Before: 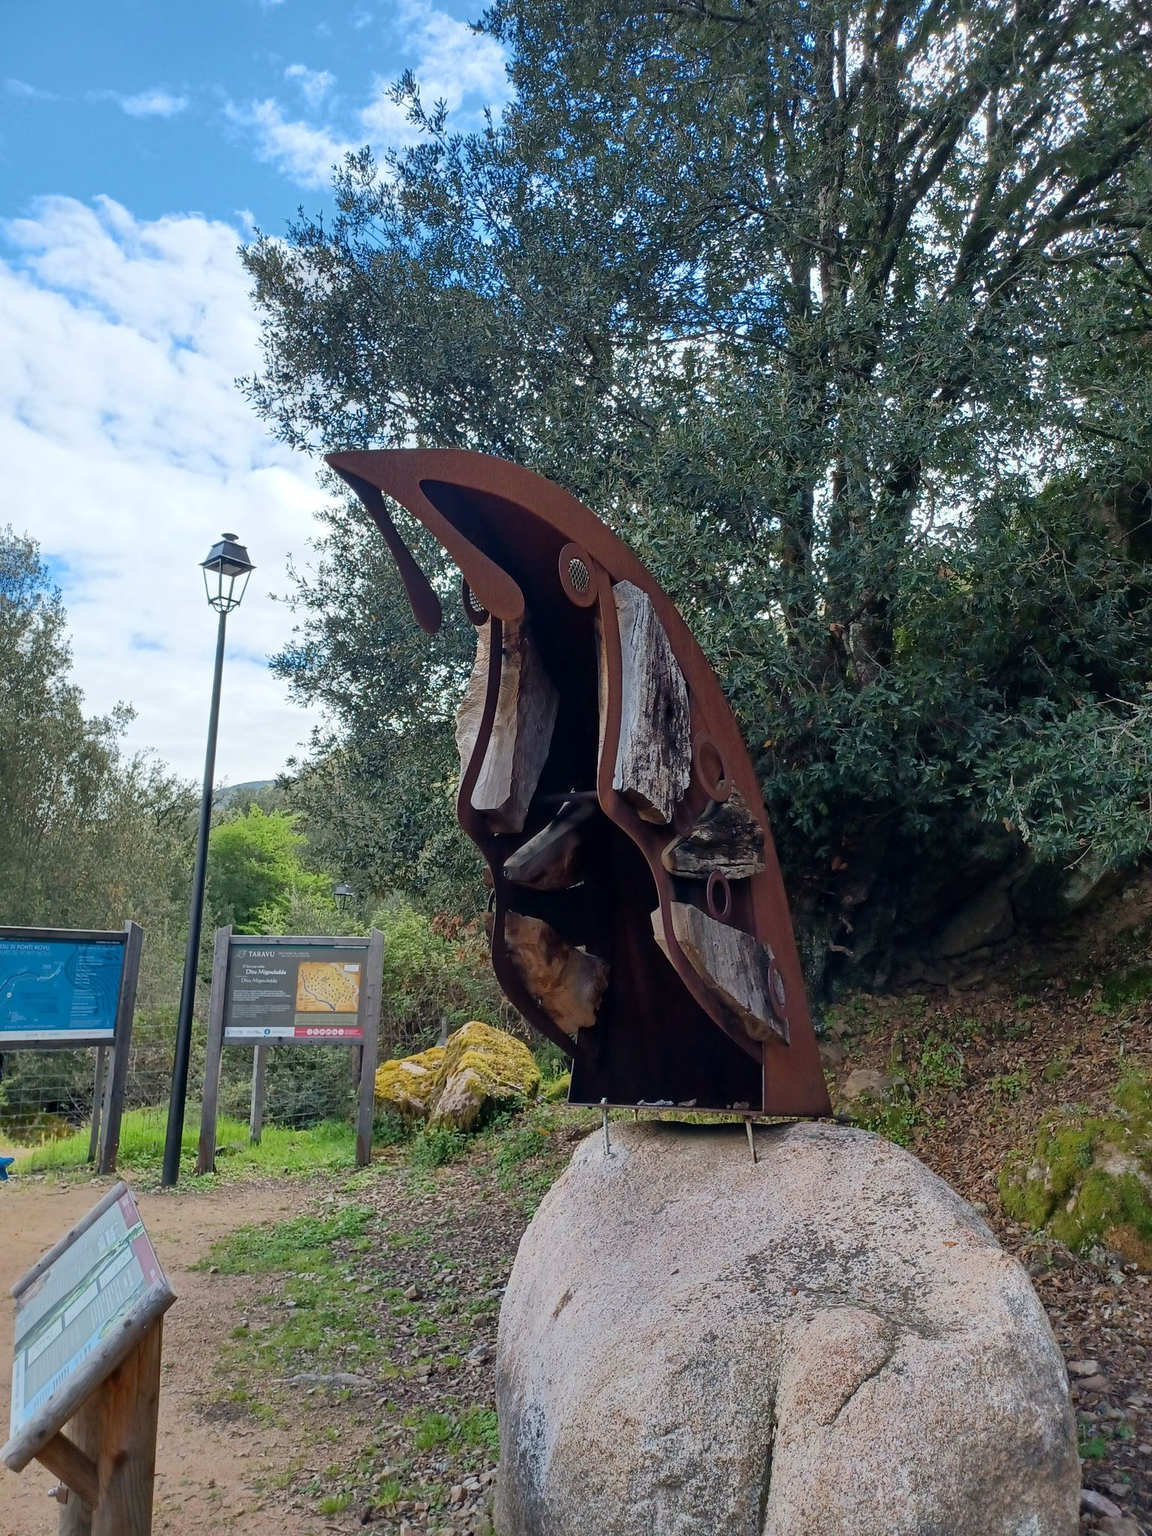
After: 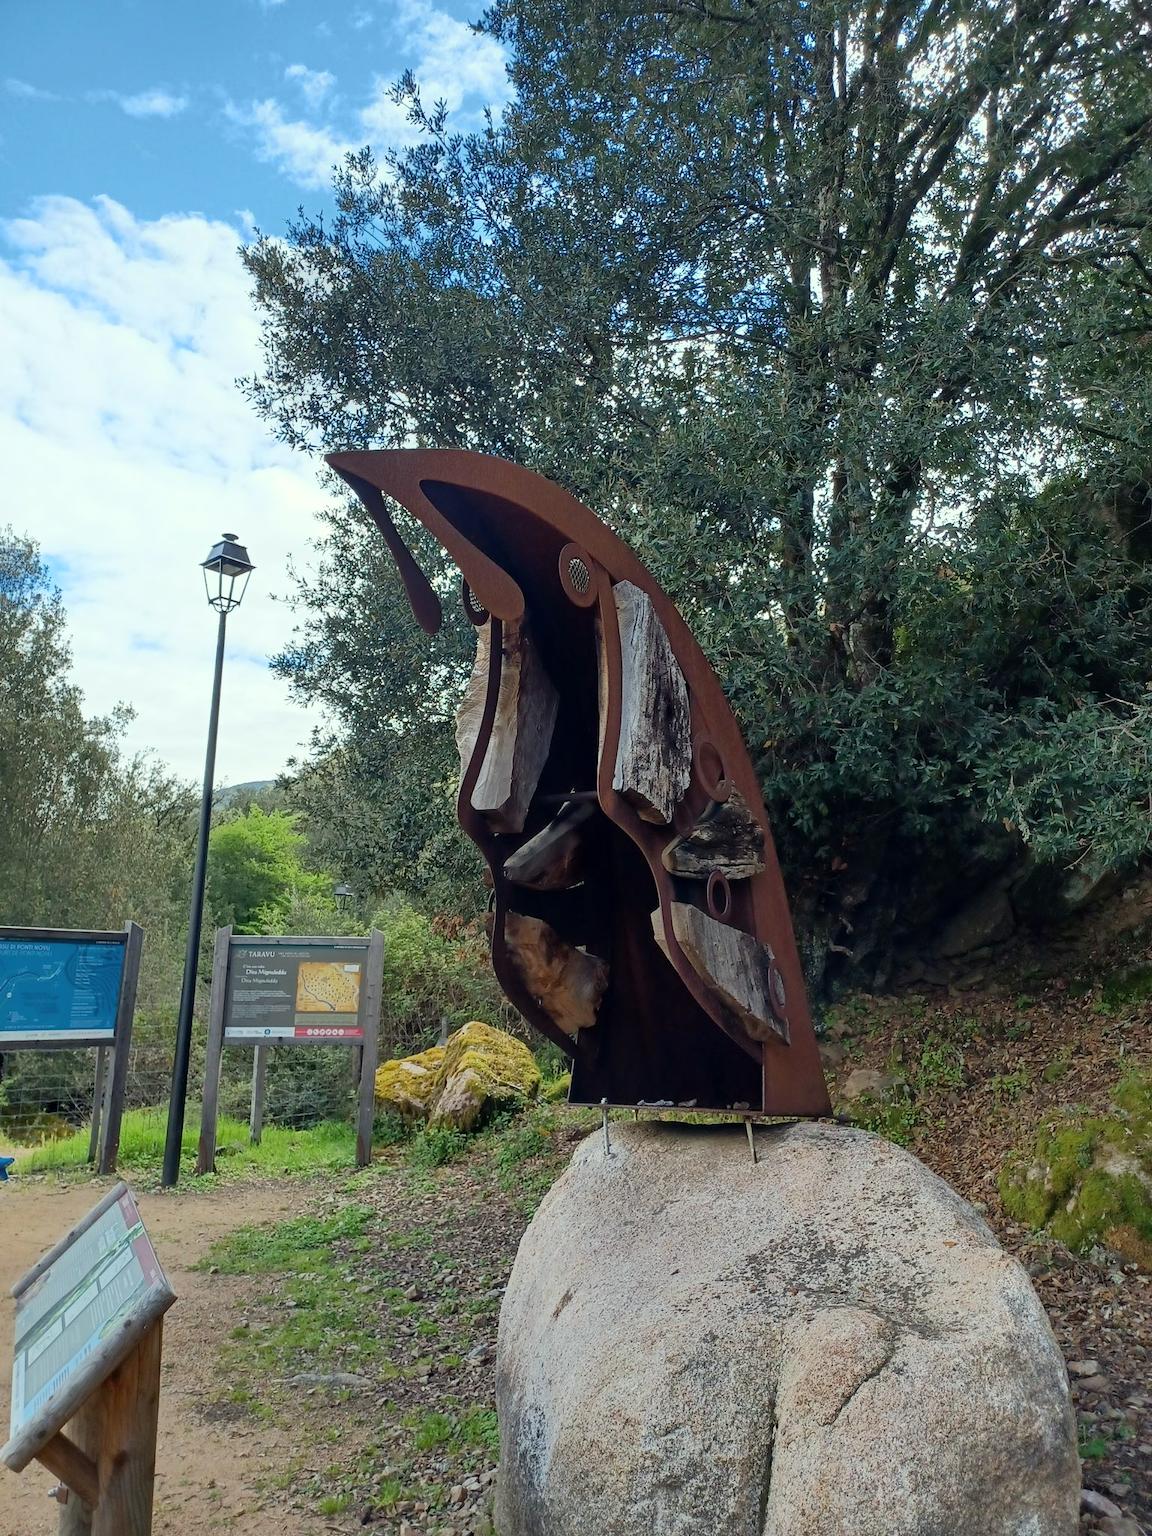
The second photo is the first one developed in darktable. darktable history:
color correction: highlights a* -4.55, highlights b* 5.05, saturation 0.966
shadows and highlights: shadows -0.817, highlights 40.52
